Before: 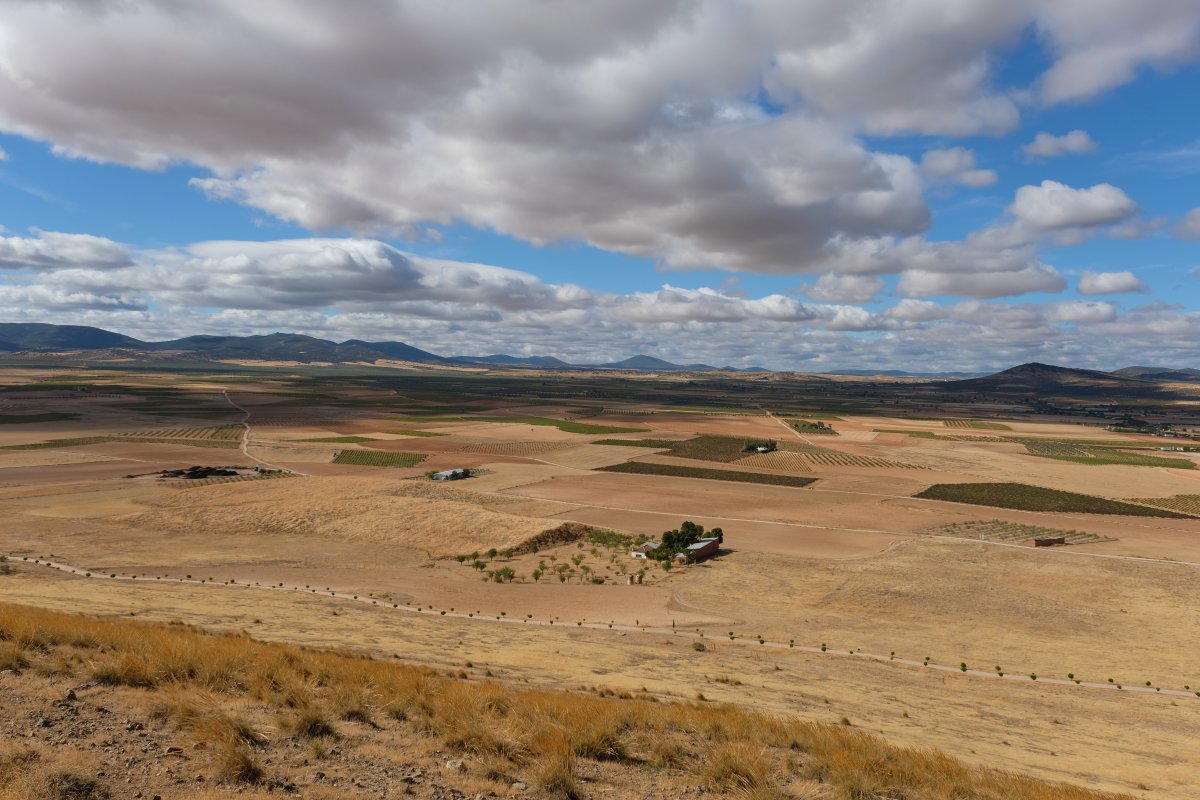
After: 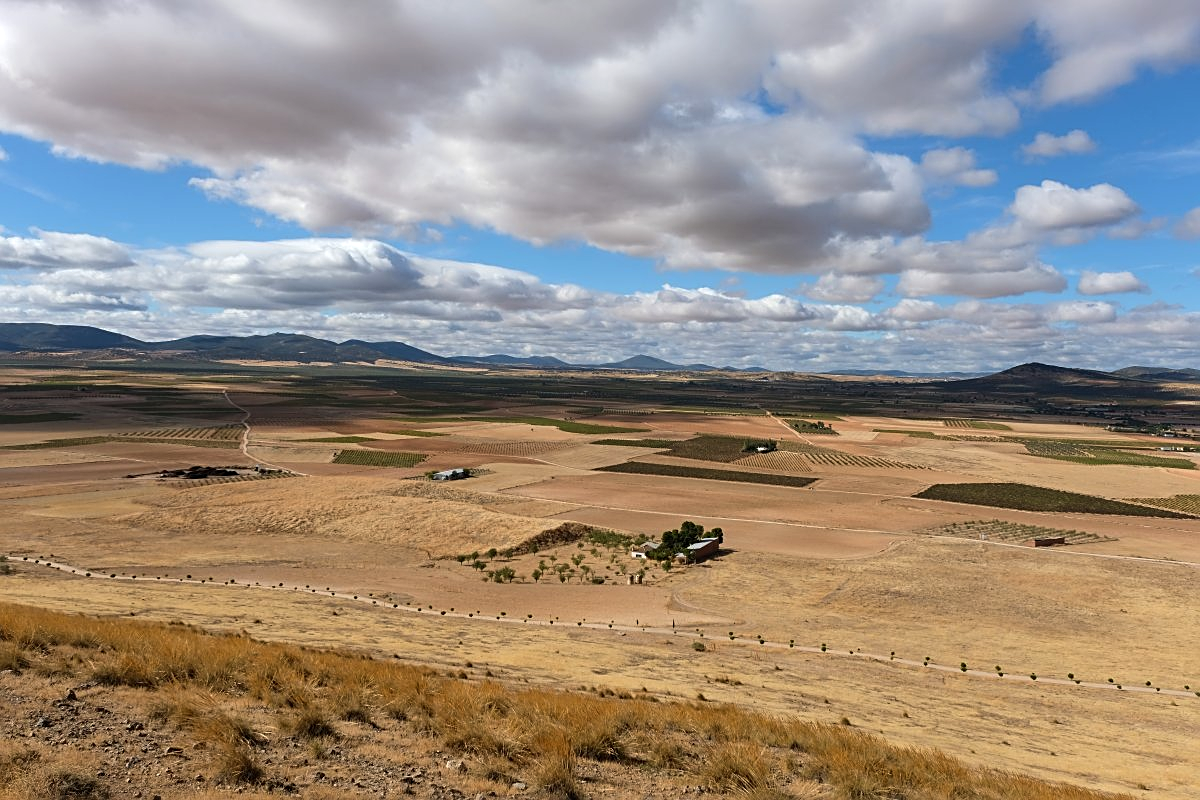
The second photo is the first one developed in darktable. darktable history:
tone equalizer: -8 EV -0.417 EV, -7 EV -0.389 EV, -6 EV -0.333 EV, -5 EV -0.222 EV, -3 EV 0.222 EV, -2 EV 0.333 EV, -1 EV 0.389 EV, +0 EV 0.417 EV, edges refinement/feathering 500, mask exposure compensation -1.57 EV, preserve details no
sharpen: on, module defaults
